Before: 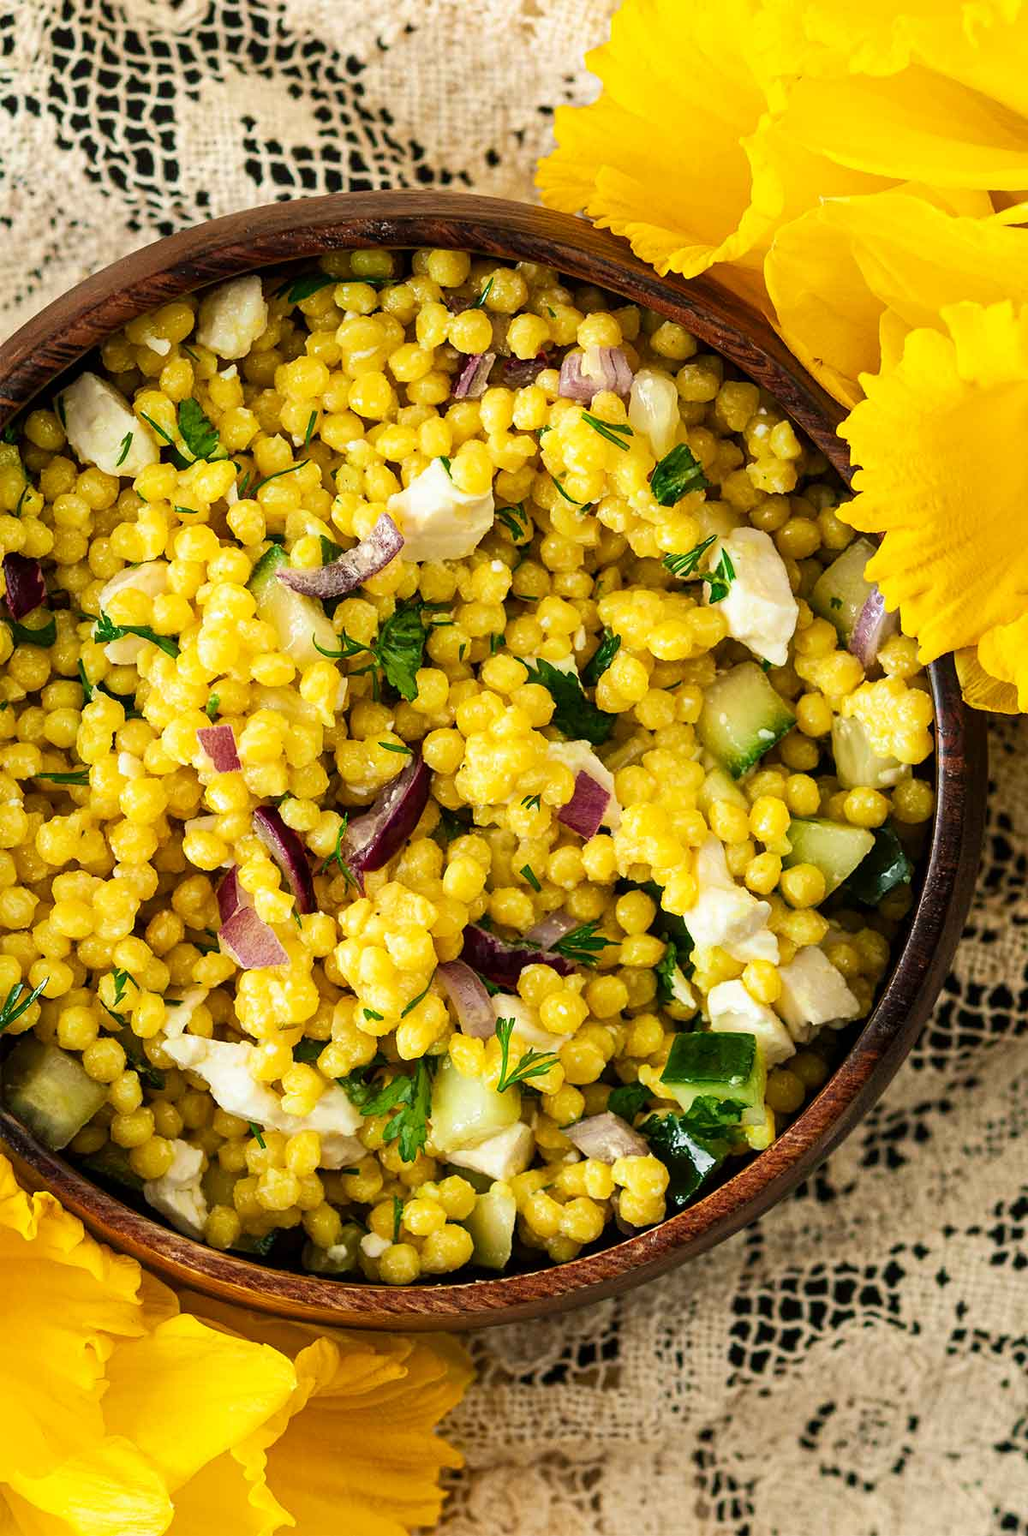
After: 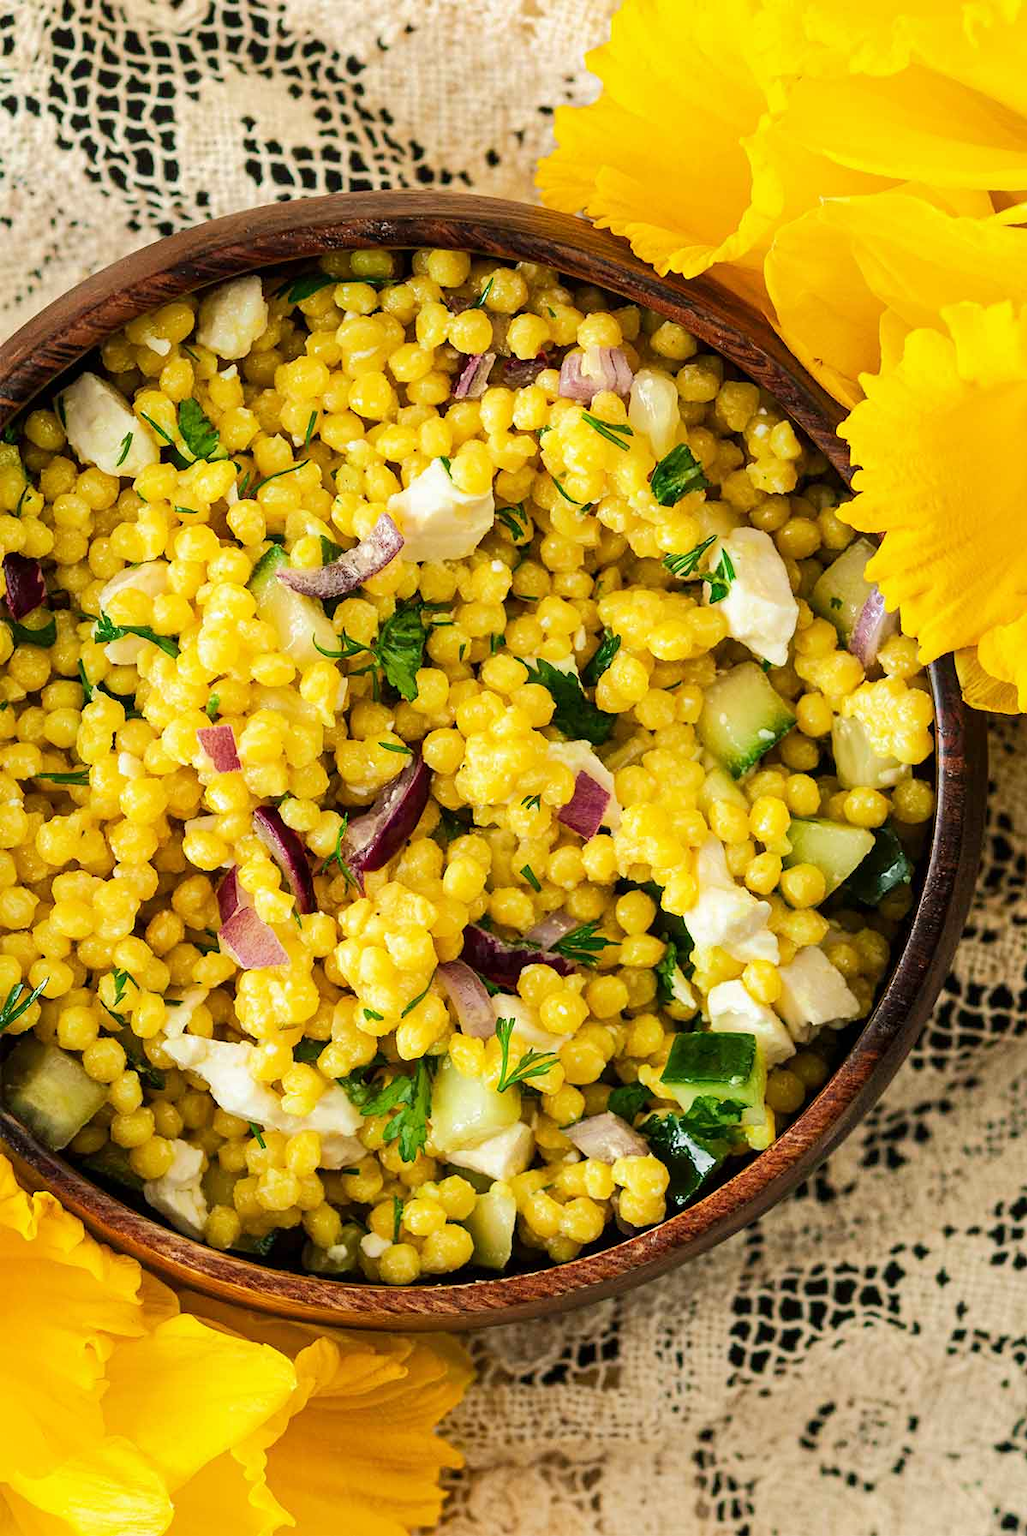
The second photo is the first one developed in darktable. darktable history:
white balance: emerald 1
base curve: curves: ch0 [(0, 0) (0.262, 0.32) (0.722, 0.705) (1, 1)]
